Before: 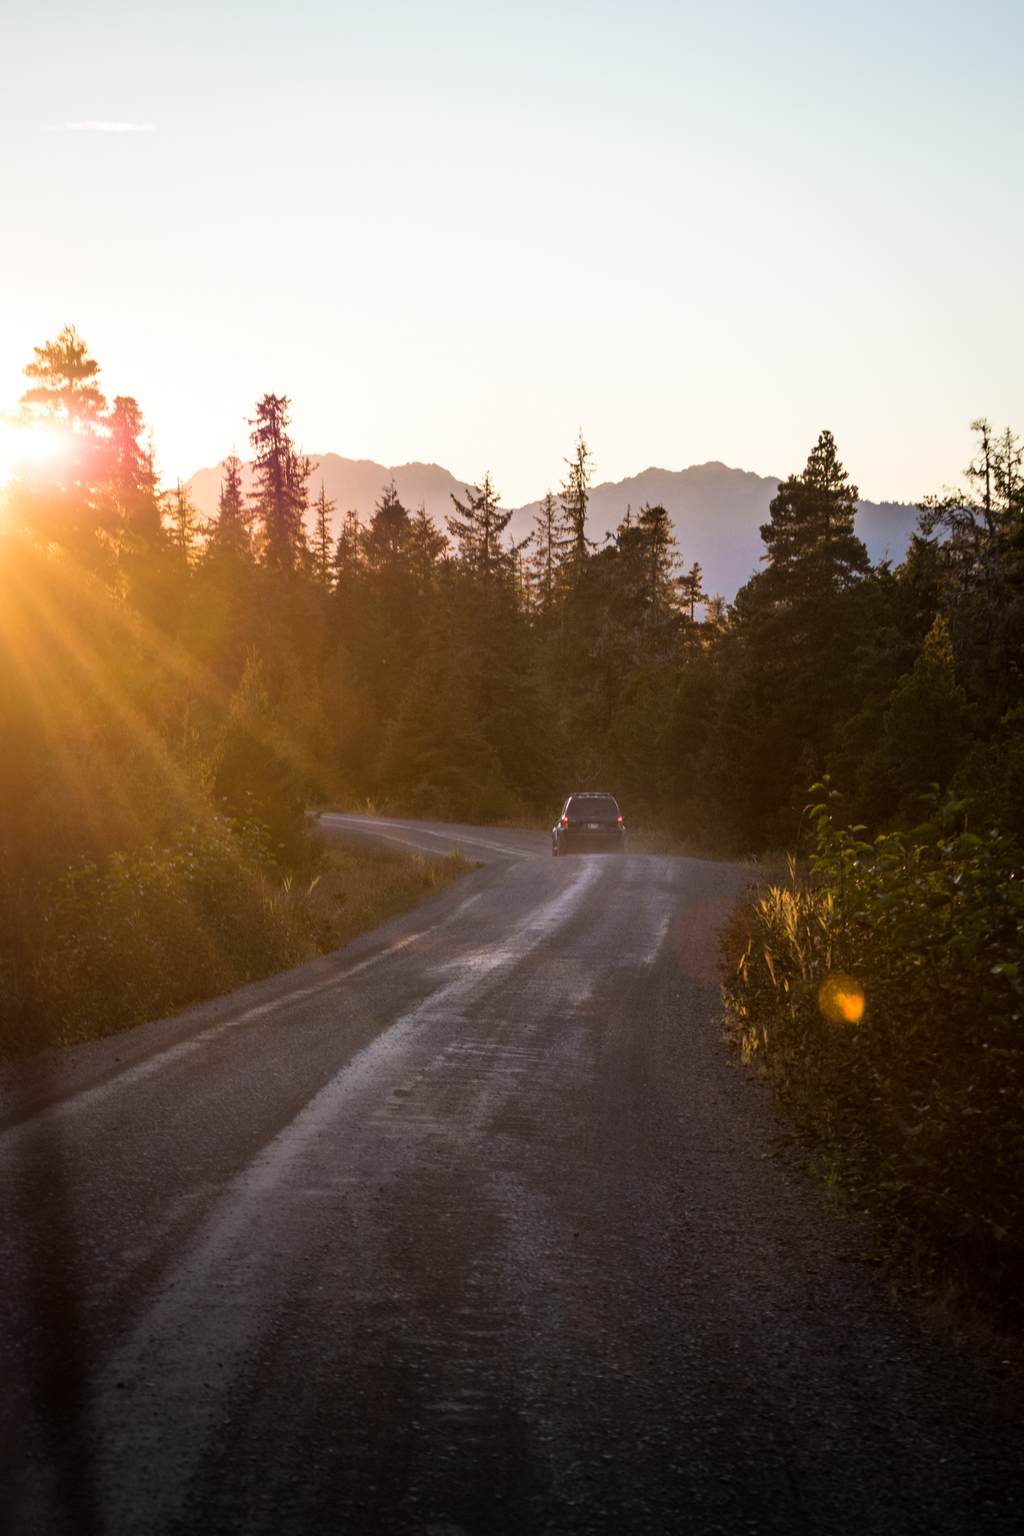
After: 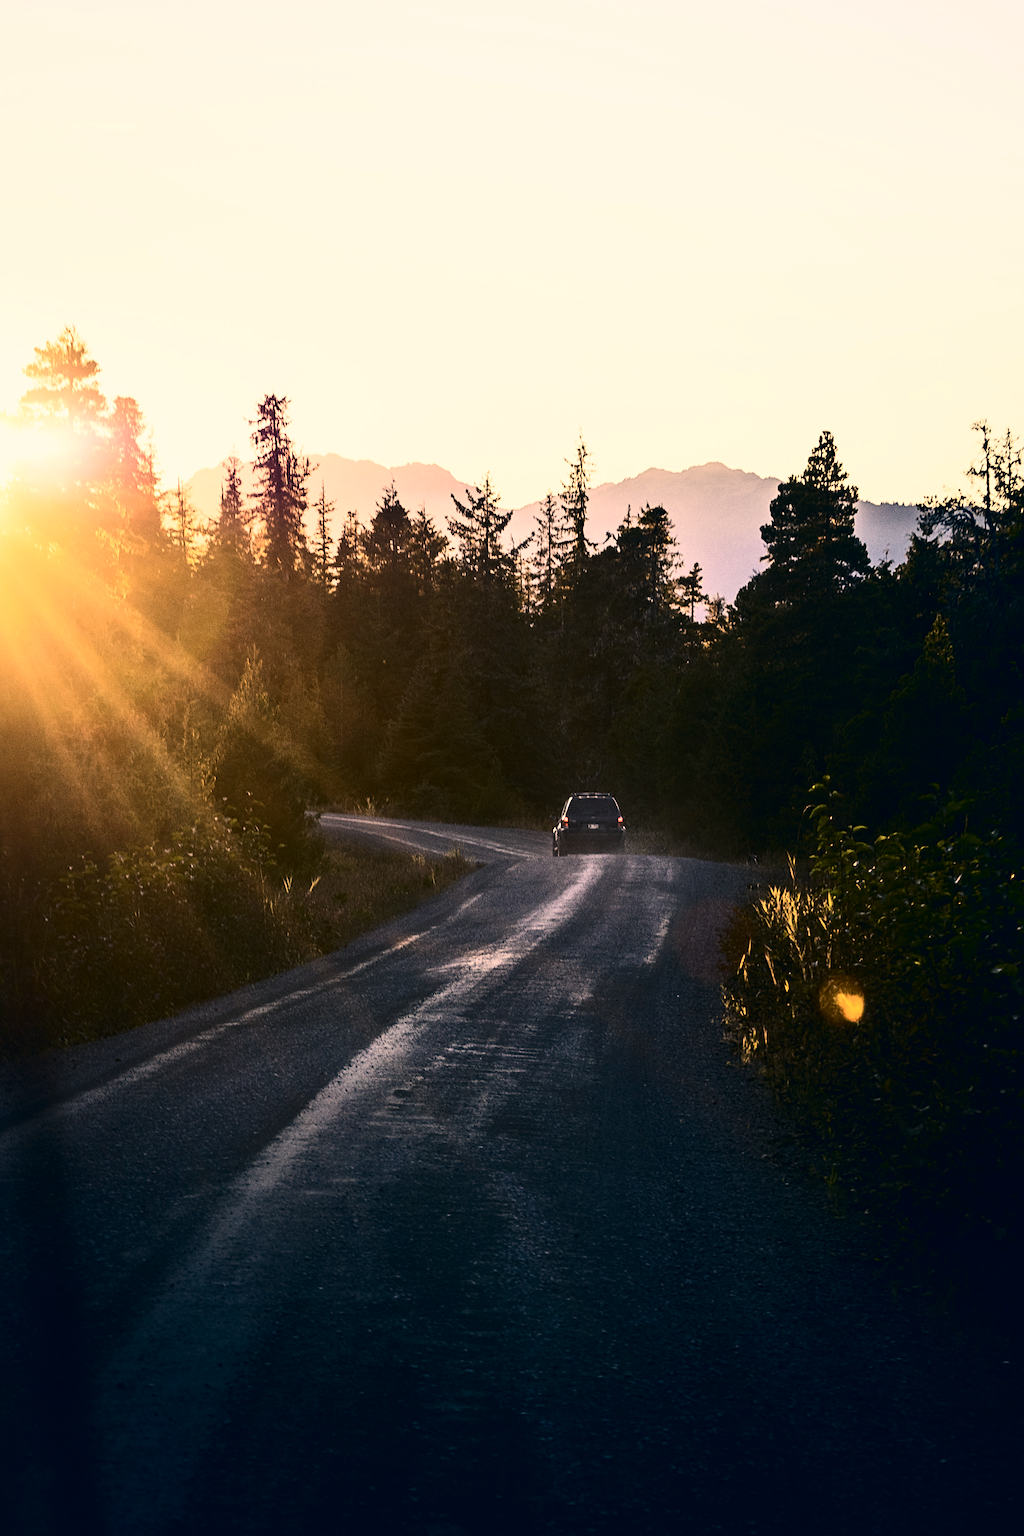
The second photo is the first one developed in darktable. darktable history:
exposure: exposure 0.127 EV, compensate highlight preservation false
contrast brightness saturation: contrast 0.489, saturation -0.095
sharpen: radius 2.54, amount 0.649
tone equalizer: -8 EV -0.561 EV
color correction: highlights a* 10.27, highlights b* 14, shadows a* -10.03, shadows b* -14.84
